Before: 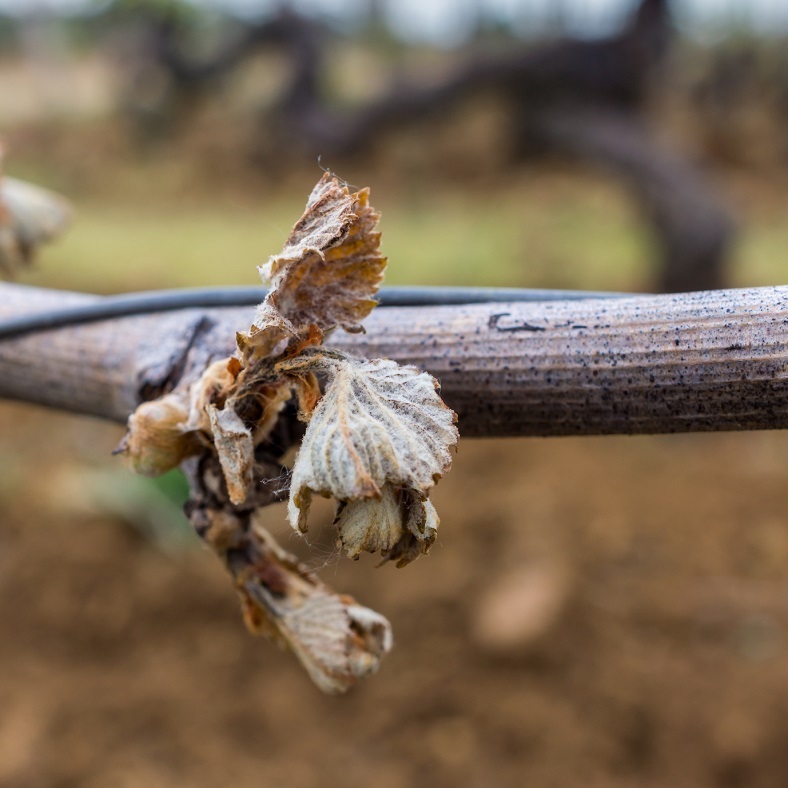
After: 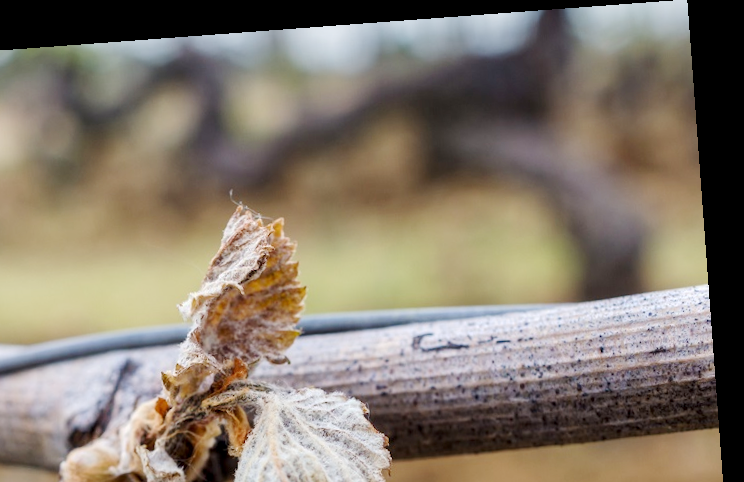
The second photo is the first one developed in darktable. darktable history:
crop and rotate: left 11.812%, bottom 42.776%
local contrast: highlights 100%, shadows 100%, detail 120%, midtone range 0.2
rotate and perspective: rotation -4.25°, automatic cropping off
base curve: curves: ch0 [(0, 0) (0.158, 0.273) (0.879, 0.895) (1, 1)], preserve colors none
